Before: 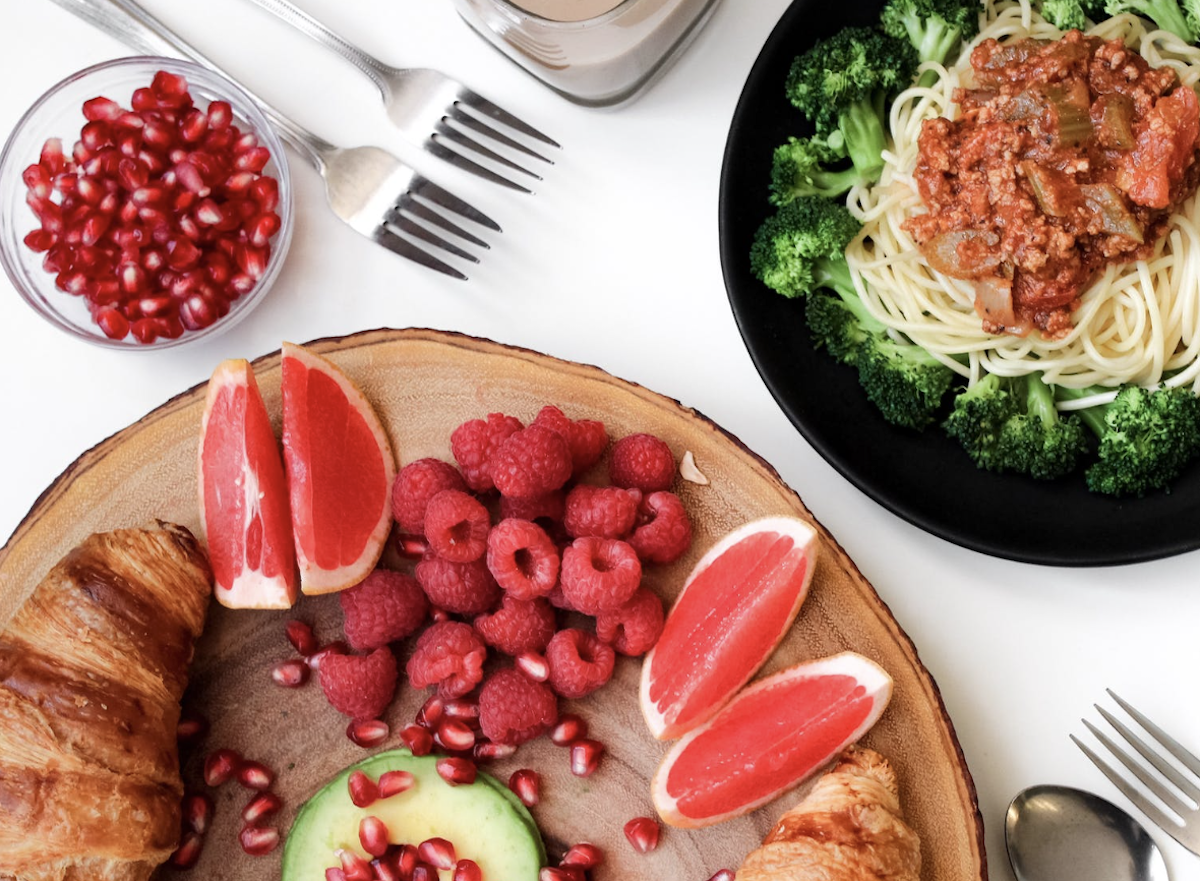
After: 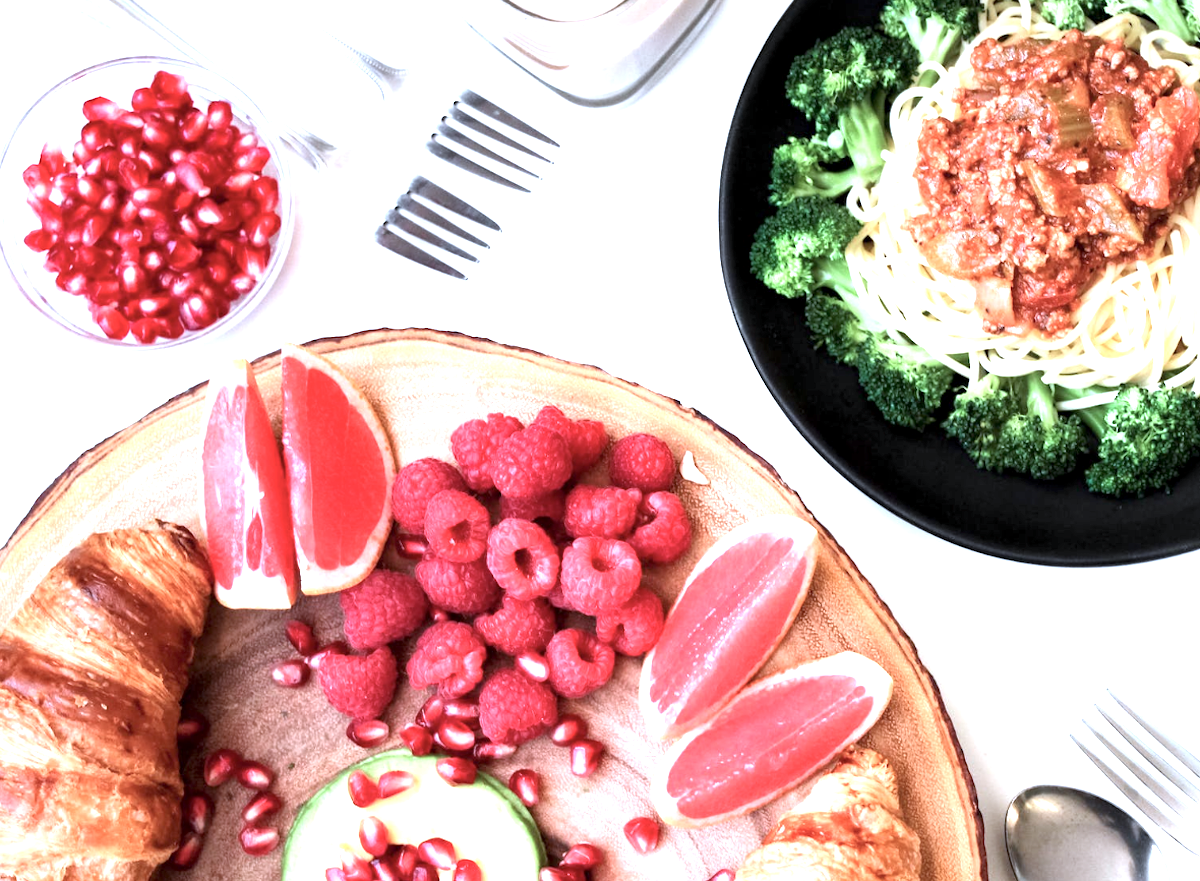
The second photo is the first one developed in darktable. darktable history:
color correction: highlights a* -2.24, highlights b* -18.1
exposure: black level correction 0.001, exposure 1.398 EV, compensate exposure bias true, compensate highlight preservation false
